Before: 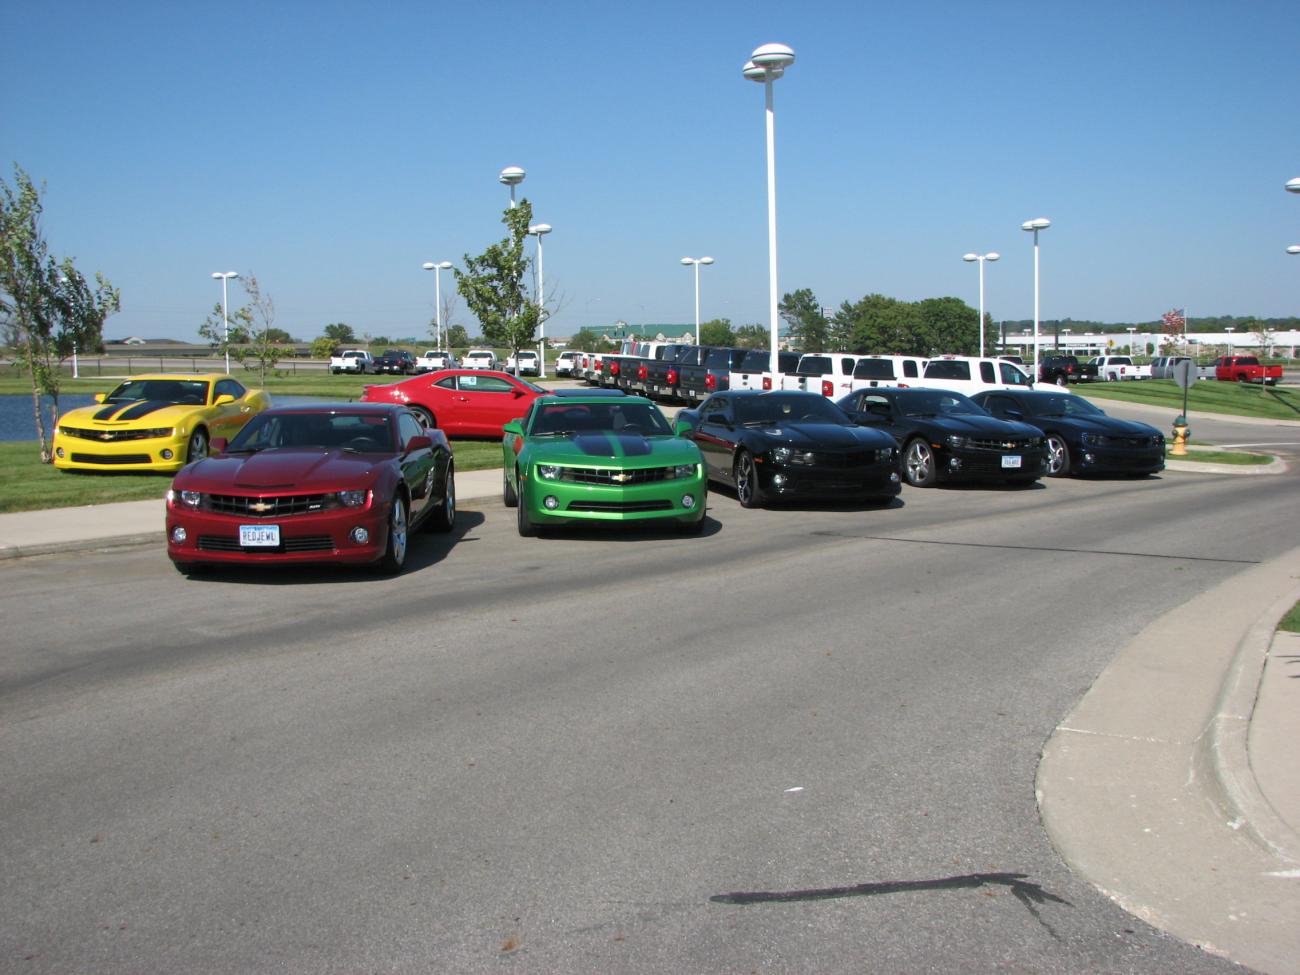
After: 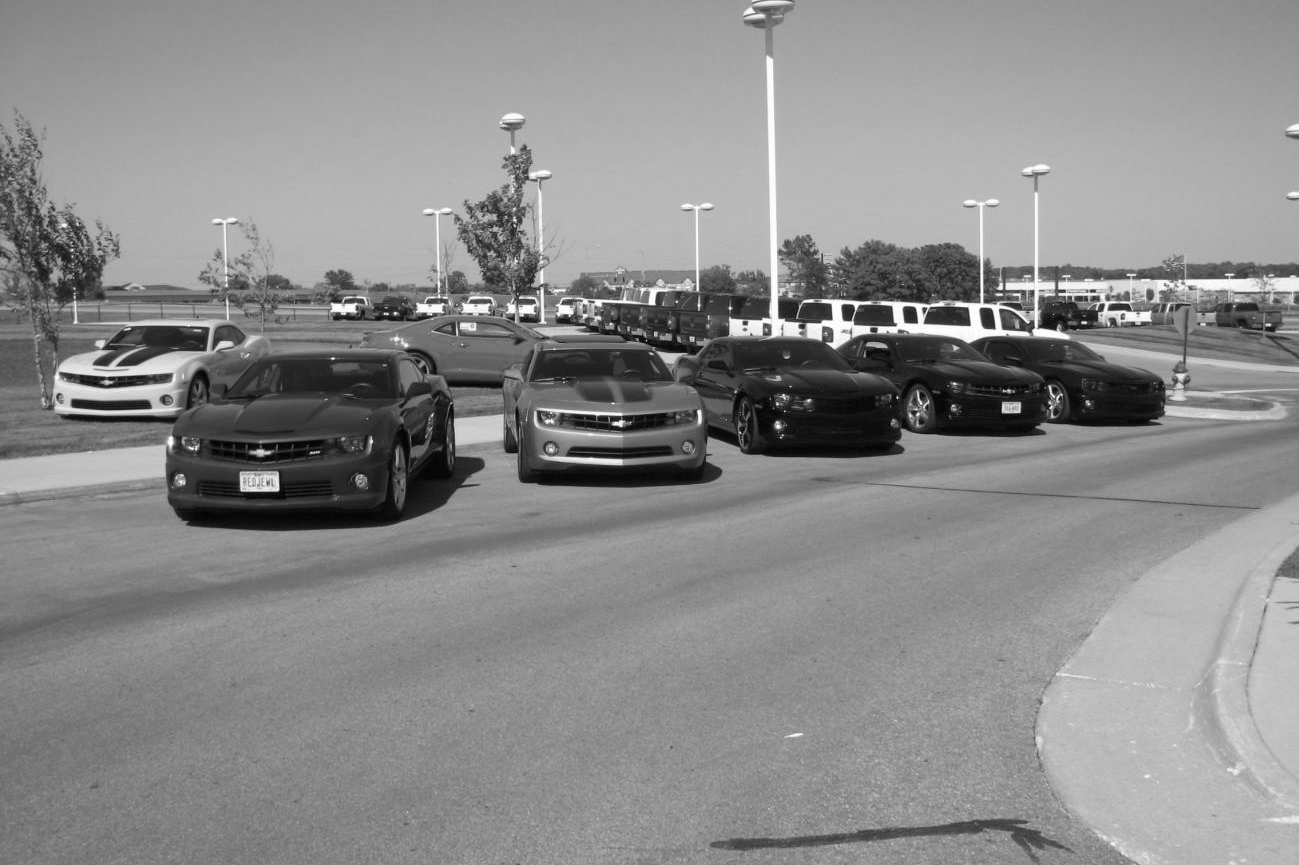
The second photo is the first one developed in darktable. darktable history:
monochrome: on, module defaults
crop and rotate: top 5.609%, bottom 5.609%
exposure: compensate highlight preservation false
